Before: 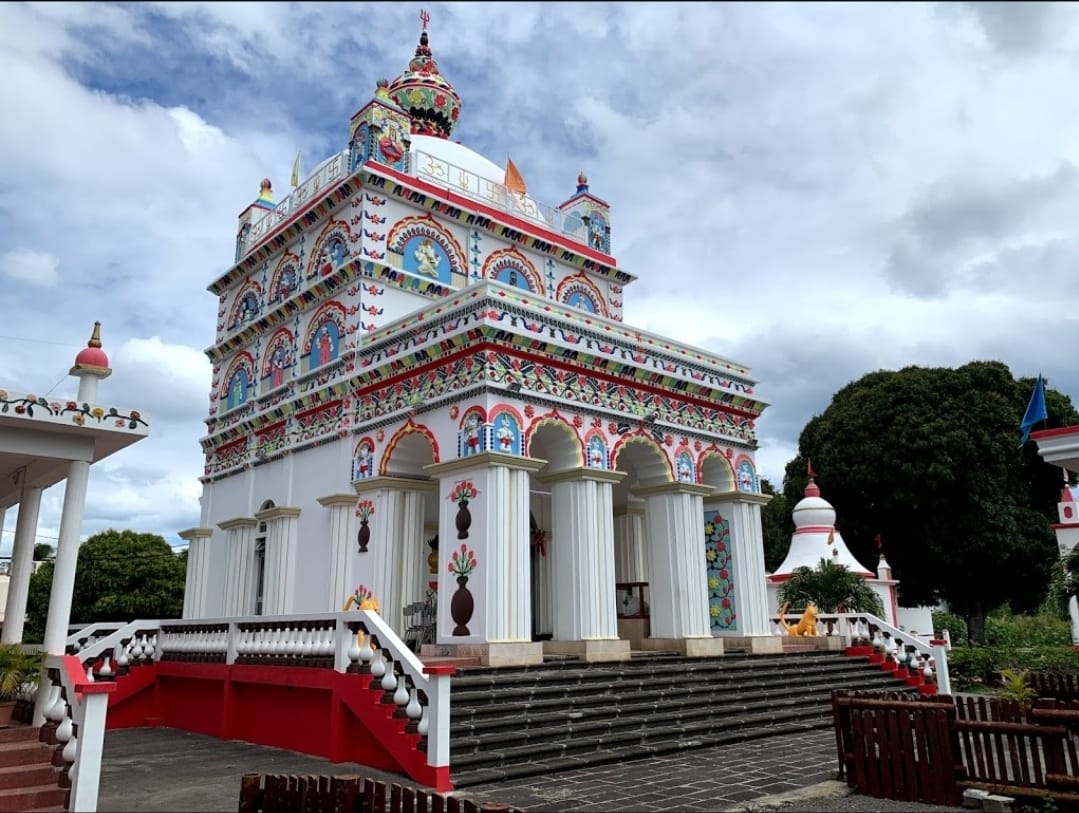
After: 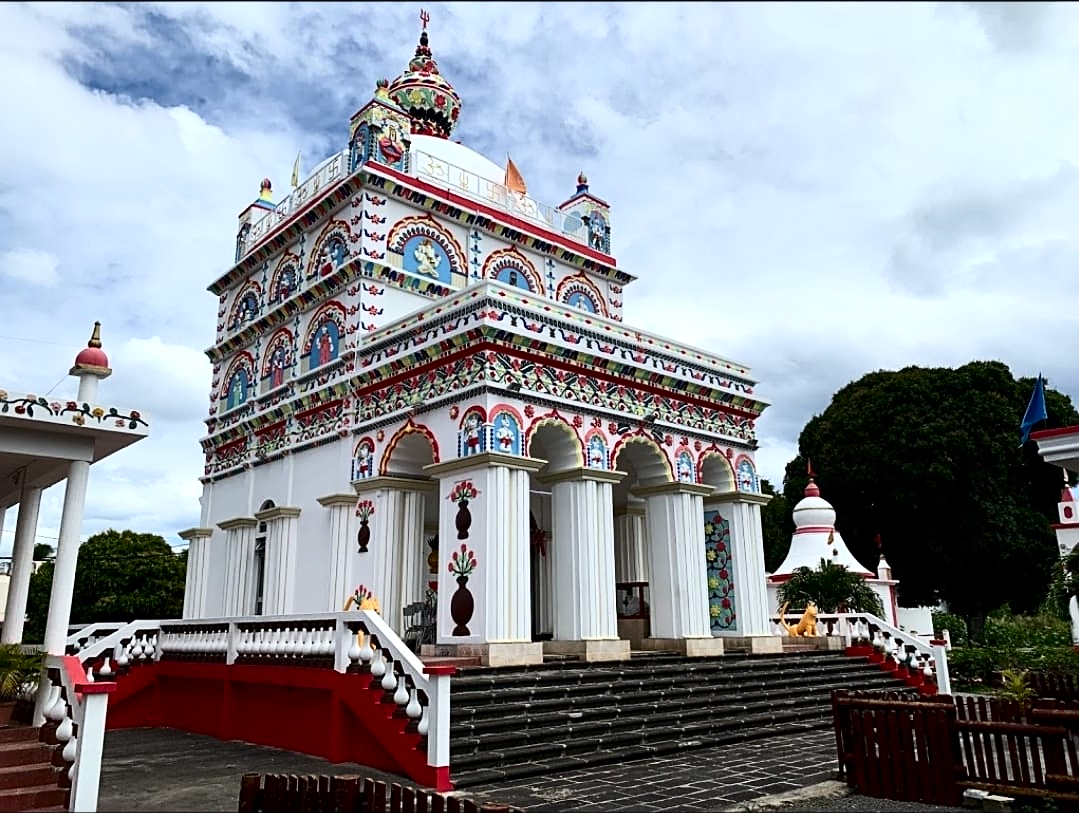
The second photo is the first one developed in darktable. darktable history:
sharpen: on, module defaults
contrast brightness saturation: contrast 0.297
